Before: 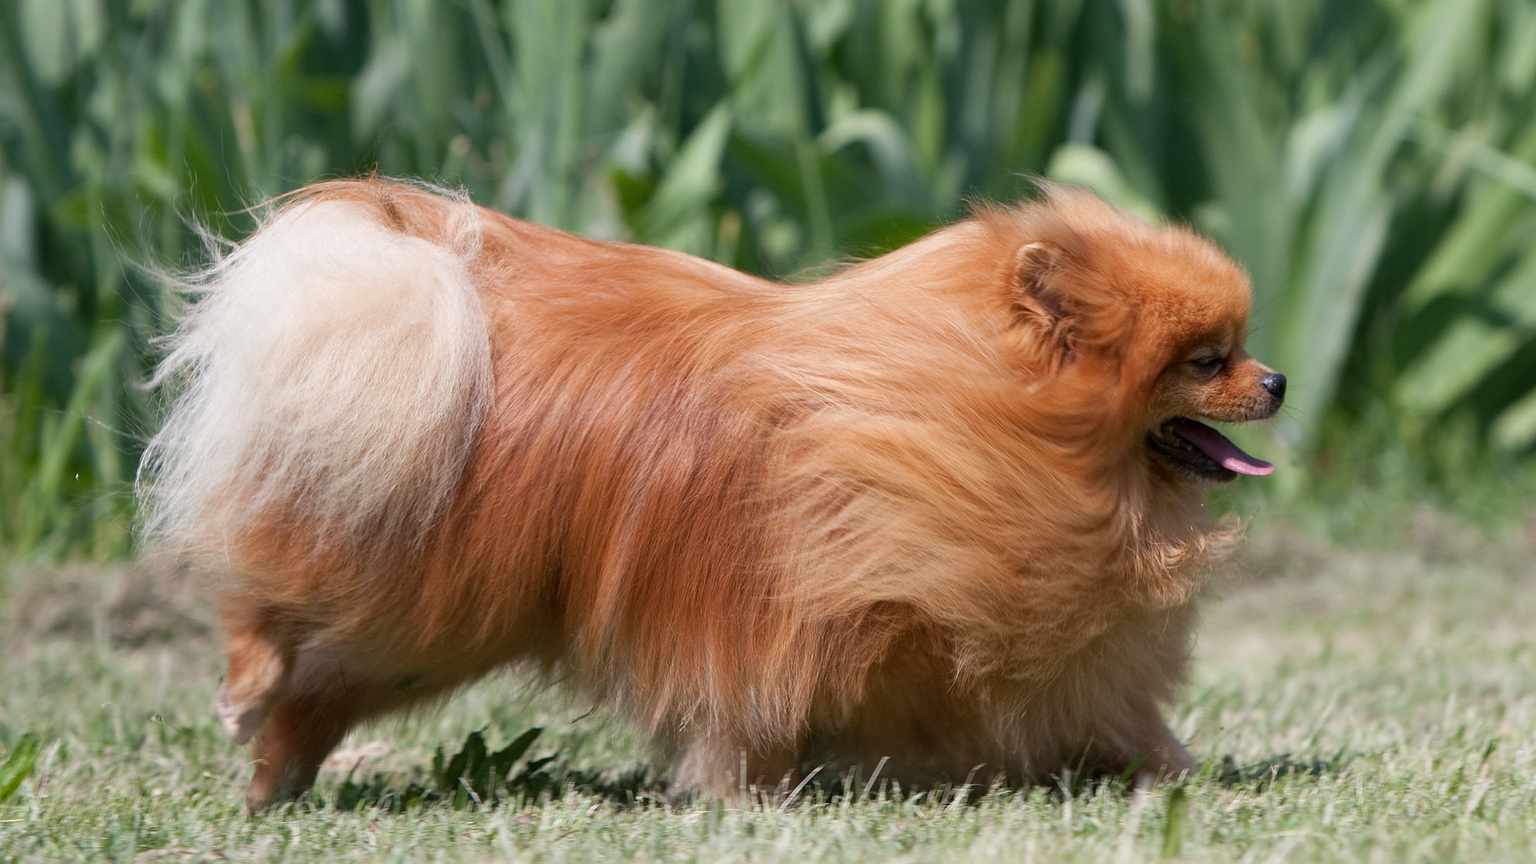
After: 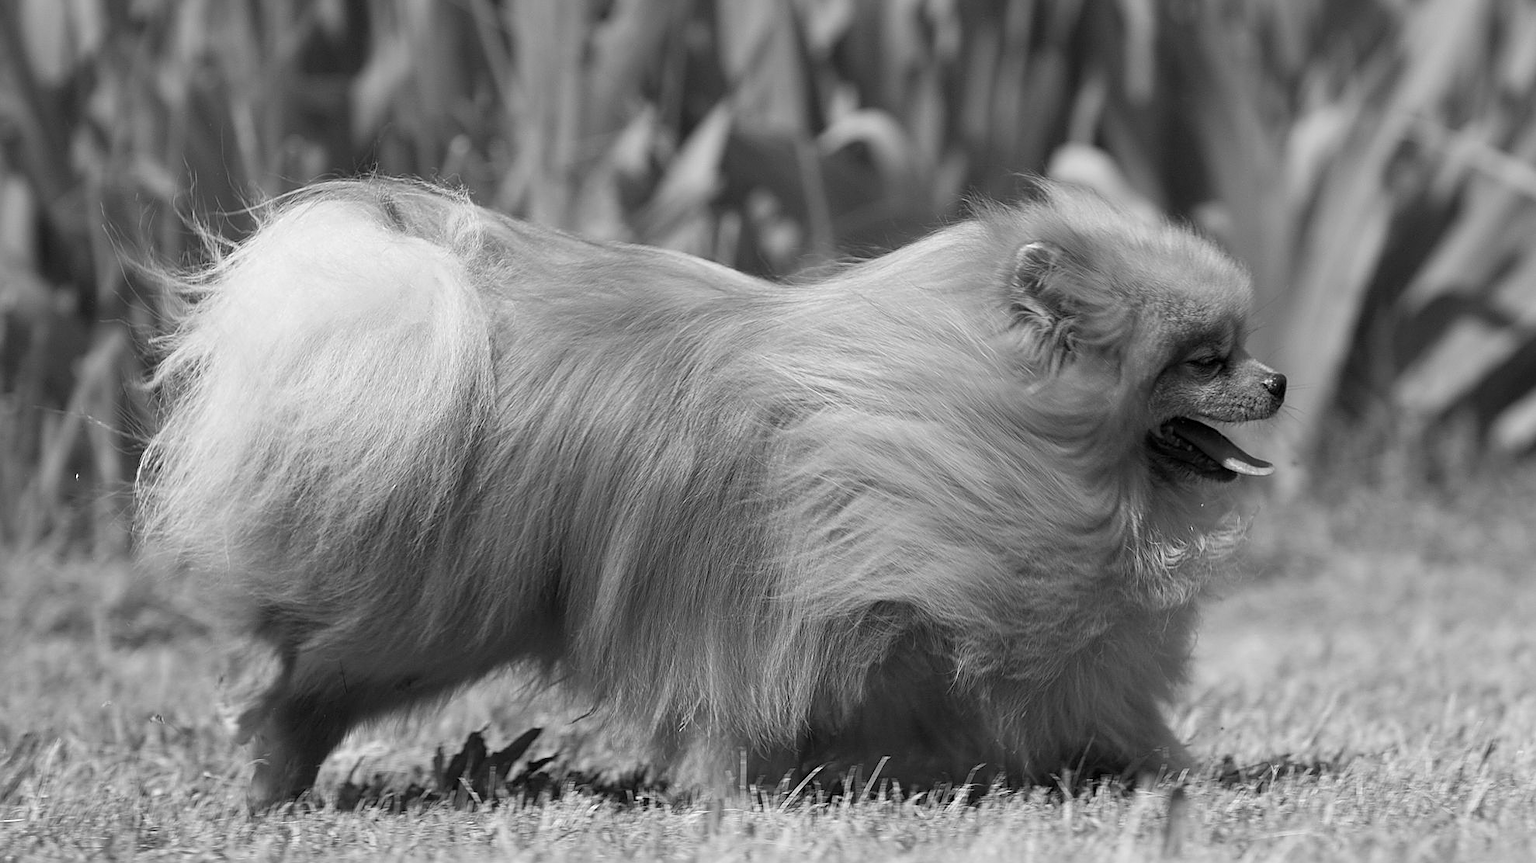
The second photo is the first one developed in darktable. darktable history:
sharpen: on, module defaults
monochrome: size 3.1
